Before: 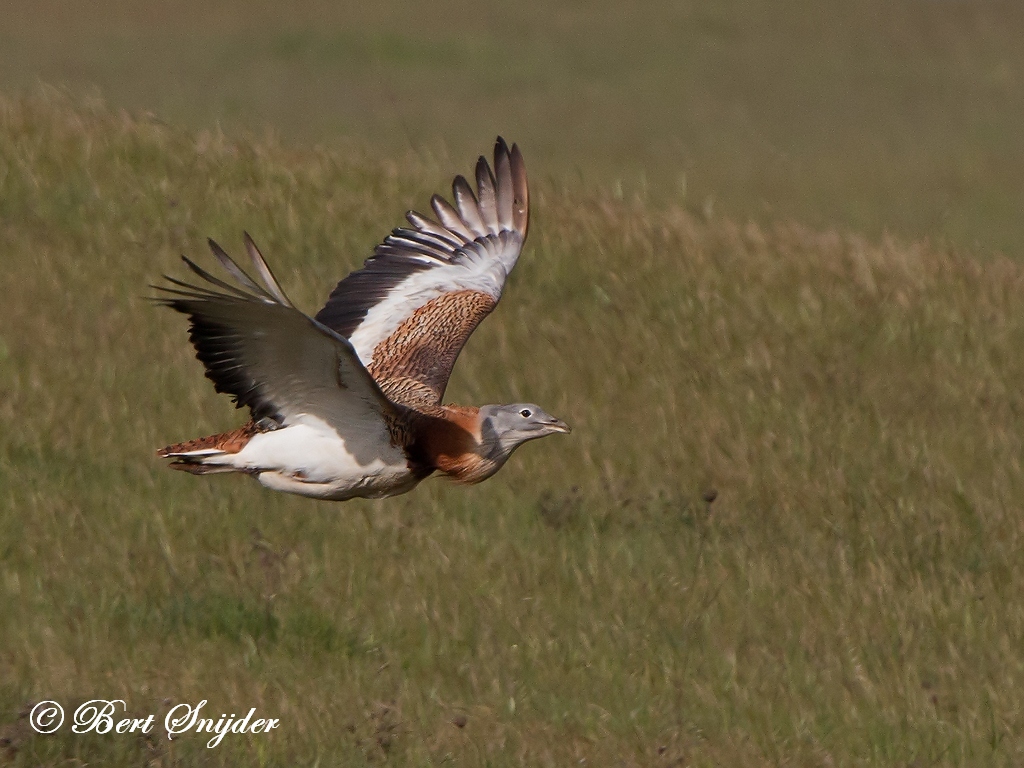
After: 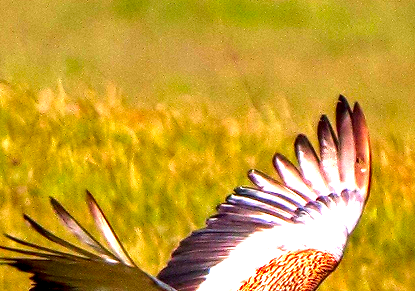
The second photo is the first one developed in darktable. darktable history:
color correction: highlights a* 1.59, highlights b* -1.7, saturation 2.48
crop: left 15.452%, top 5.459%, right 43.956%, bottom 56.62%
local contrast: highlights 20%, detail 197%
exposure: black level correction 0.001, exposure 1.719 EV, compensate exposure bias true, compensate highlight preservation false
